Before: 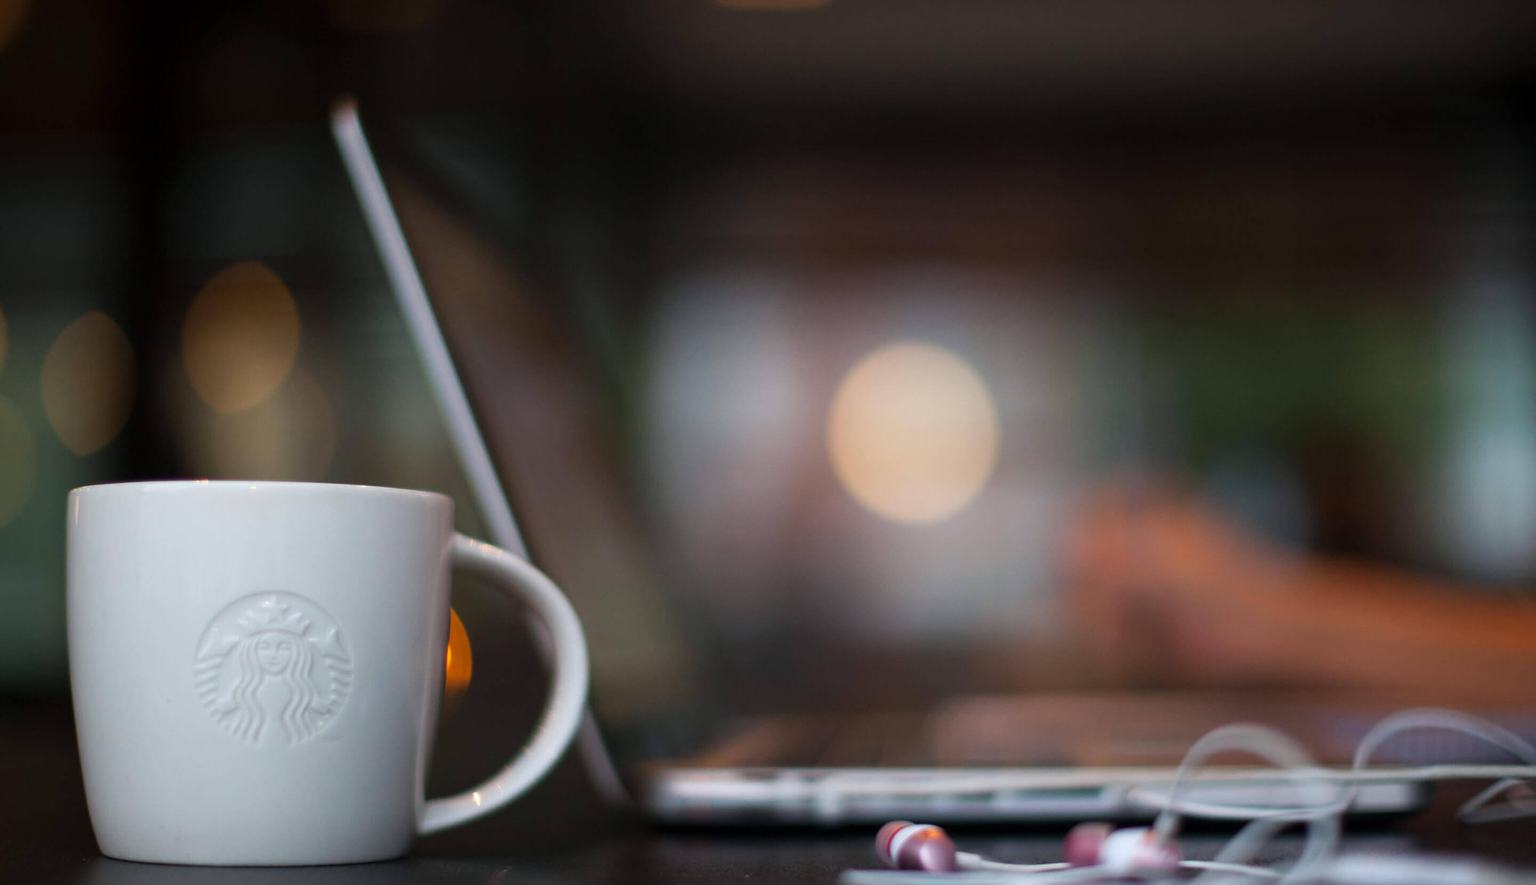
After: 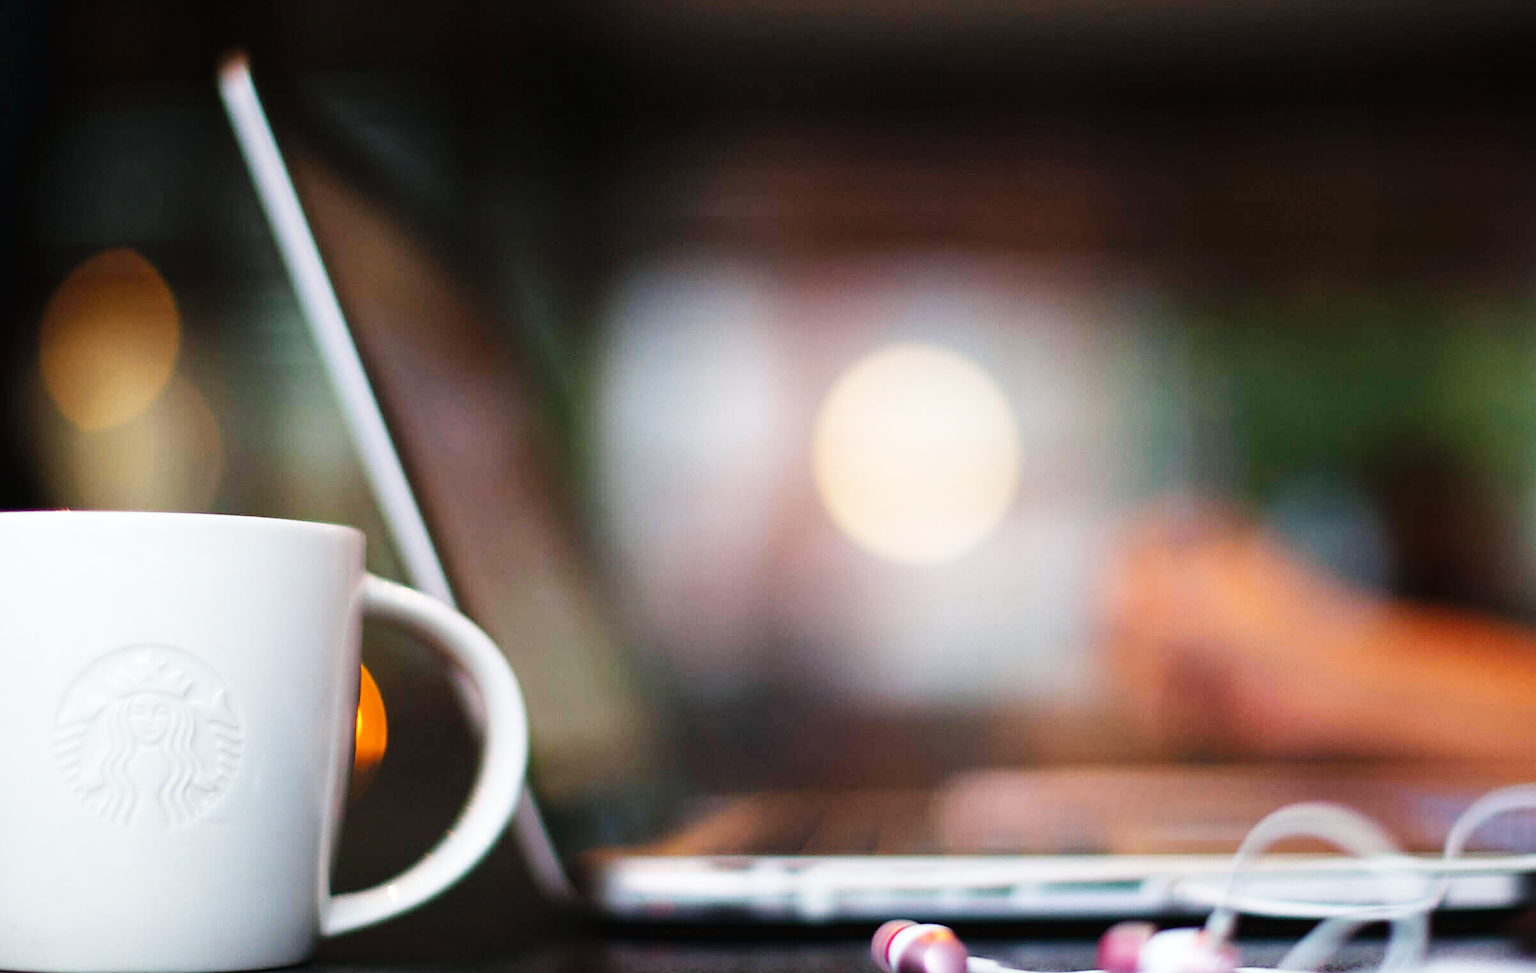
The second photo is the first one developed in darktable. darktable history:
crop: left 9.785%, top 6.218%, right 6.883%, bottom 2.185%
sharpen: on, module defaults
color correction: highlights a* -0.112, highlights b* 0.107
base curve: curves: ch0 [(0, 0.003) (0.001, 0.002) (0.006, 0.004) (0.02, 0.022) (0.048, 0.086) (0.094, 0.234) (0.162, 0.431) (0.258, 0.629) (0.385, 0.8) (0.548, 0.918) (0.751, 0.988) (1, 1)], preserve colors none
shadows and highlights: shadows 25.54, highlights -24.2
